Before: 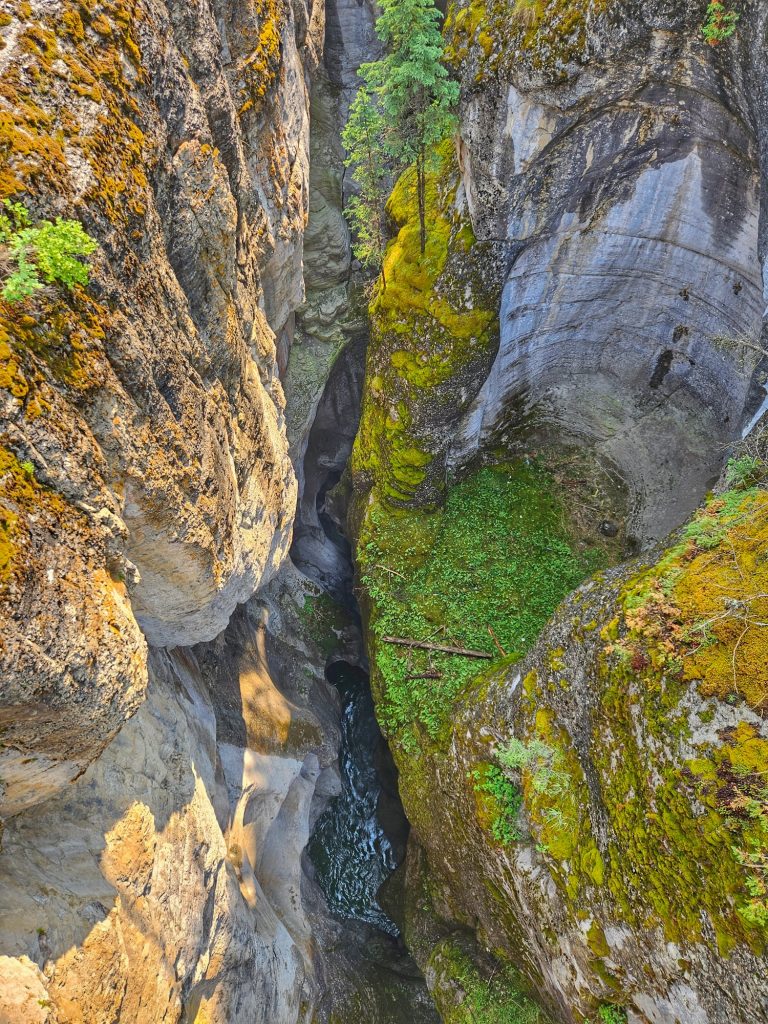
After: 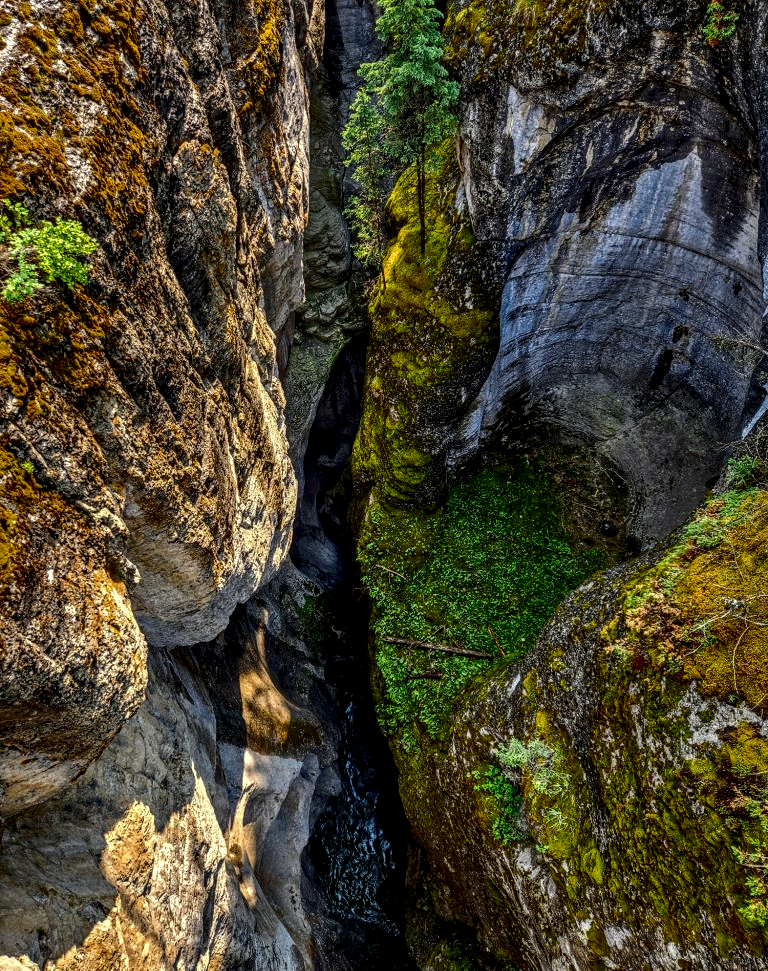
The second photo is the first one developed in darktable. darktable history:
contrast brightness saturation: brightness -0.52
local contrast: highlights 0%, shadows 0%, detail 182%
crop and rotate: top 0%, bottom 5.097%
grain: coarseness 0.09 ISO, strength 40%
